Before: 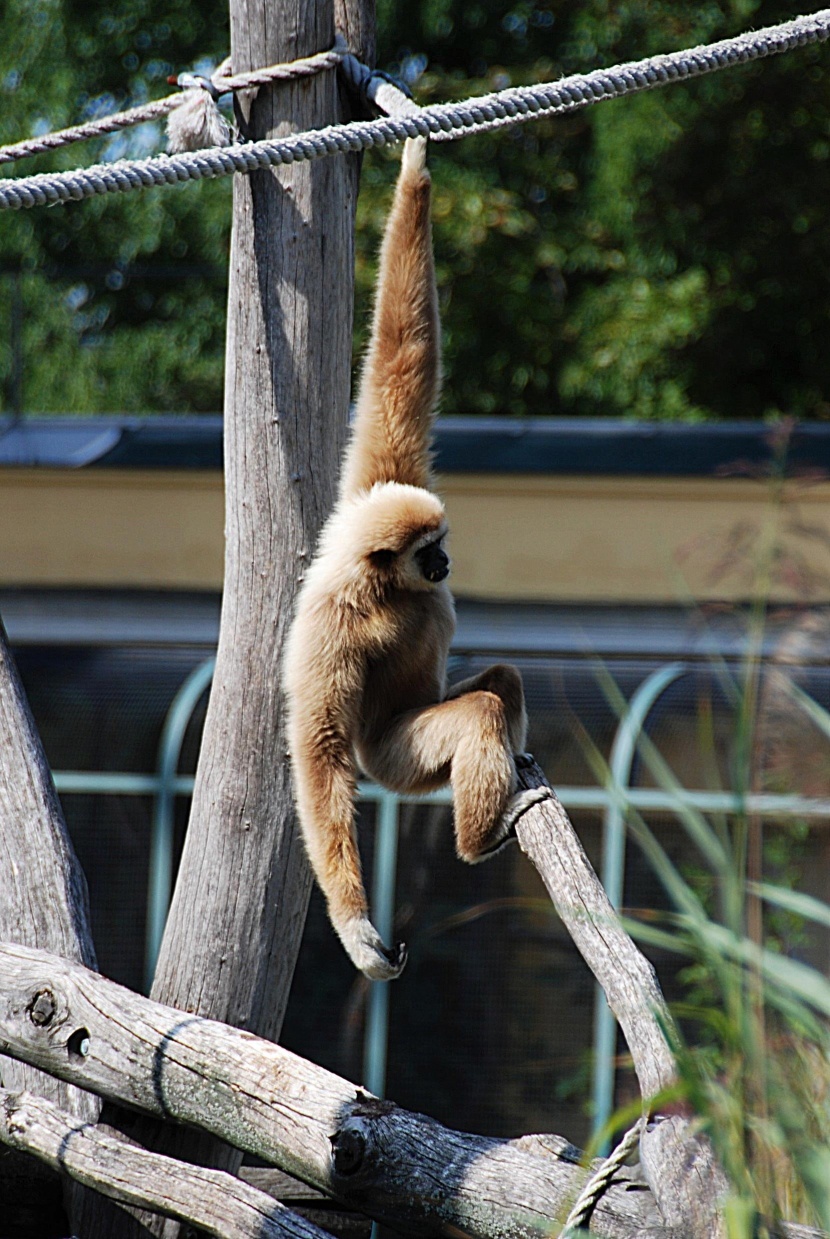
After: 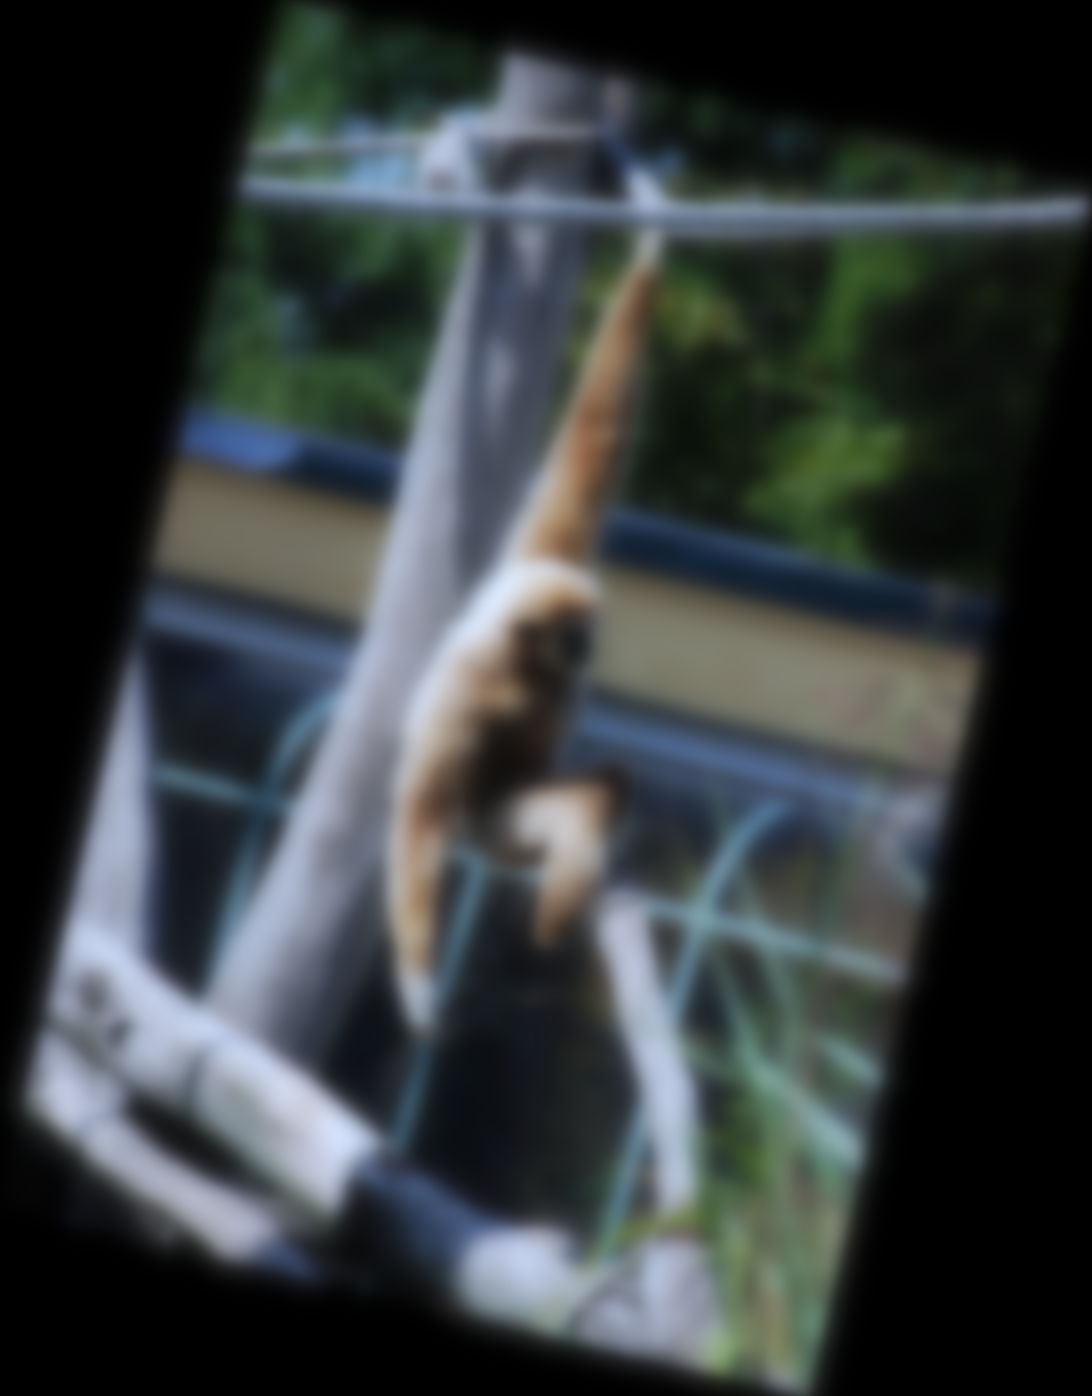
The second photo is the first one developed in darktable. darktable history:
sharpen: on, module defaults
lowpass: on, module defaults
white balance: red 0.926, green 1.003, blue 1.133
tone curve: curves: ch0 [(0, 0) (0.003, 0.003) (0.011, 0.011) (0.025, 0.025) (0.044, 0.044) (0.069, 0.069) (0.1, 0.099) (0.136, 0.135) (0.177, 0.176) (0.224, 0.223) (0.277, 0.275) (0.335, 0.333) (0.399, 0.396) (0.468, 0.465) (0.543, 0.545) (0.623, 0.625) (0.709, 0.71) (0.801, 0.801) (0.898, 0.898) (1, 1)], preserve colors none
rotate and perspective: rotation 13.27°, automatic cropping off
